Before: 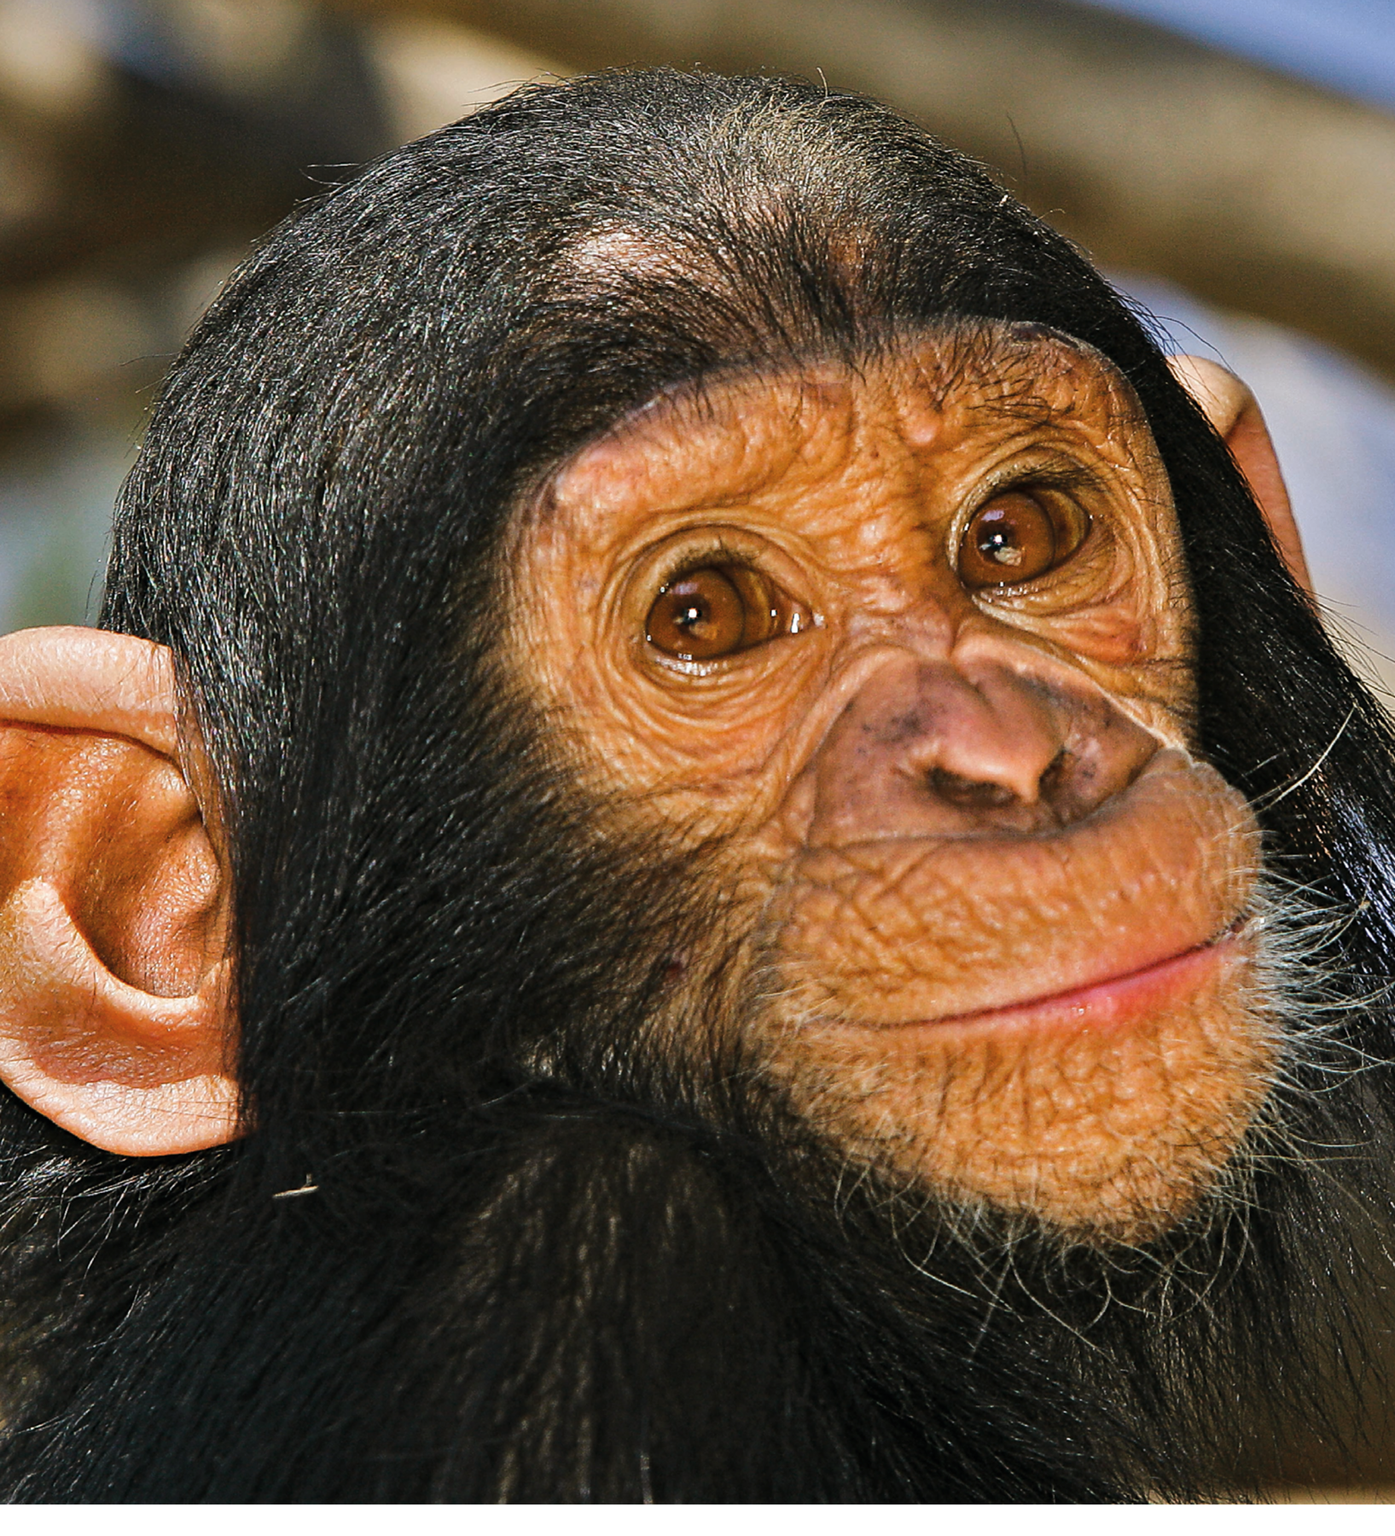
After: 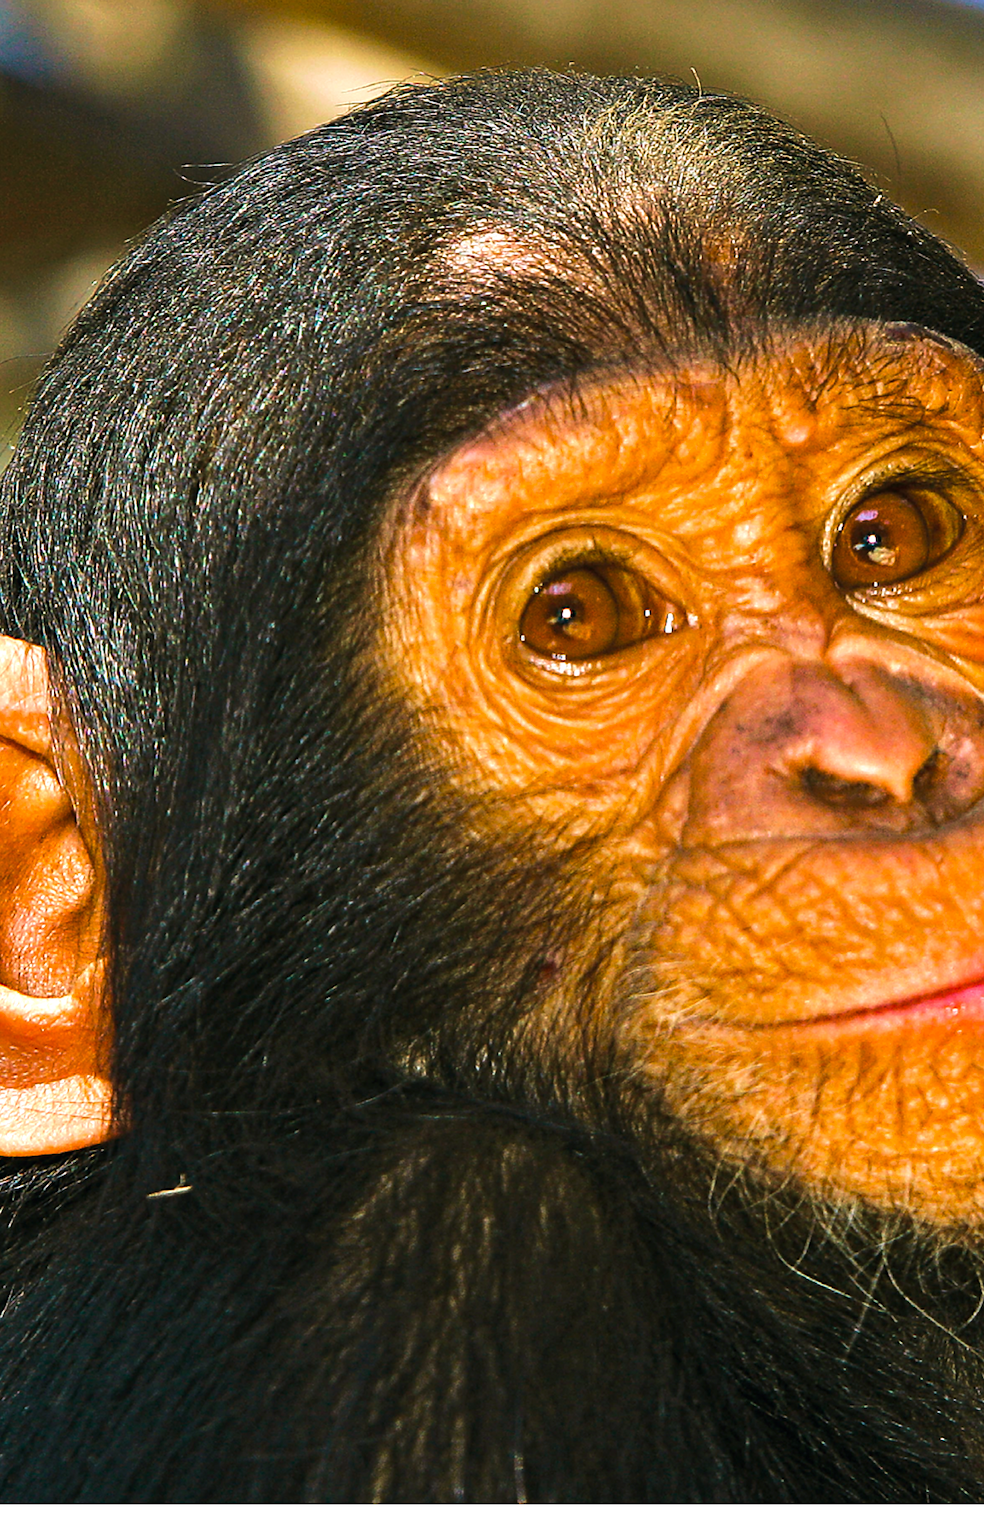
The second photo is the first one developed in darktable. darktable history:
color balance rgb: perceptual saturation grading › global saturation 31.145%, global vibrance 10.777%
base curve: curves: ch0 [(0, 0) (0.303, 0.277) (1, 1)], preserve colors none
exposure: exposure 0.578 EV, compensate highlight preservation false
velvia: strength 44.51%
crop and rotate: left 9.059%, right 20.322%
